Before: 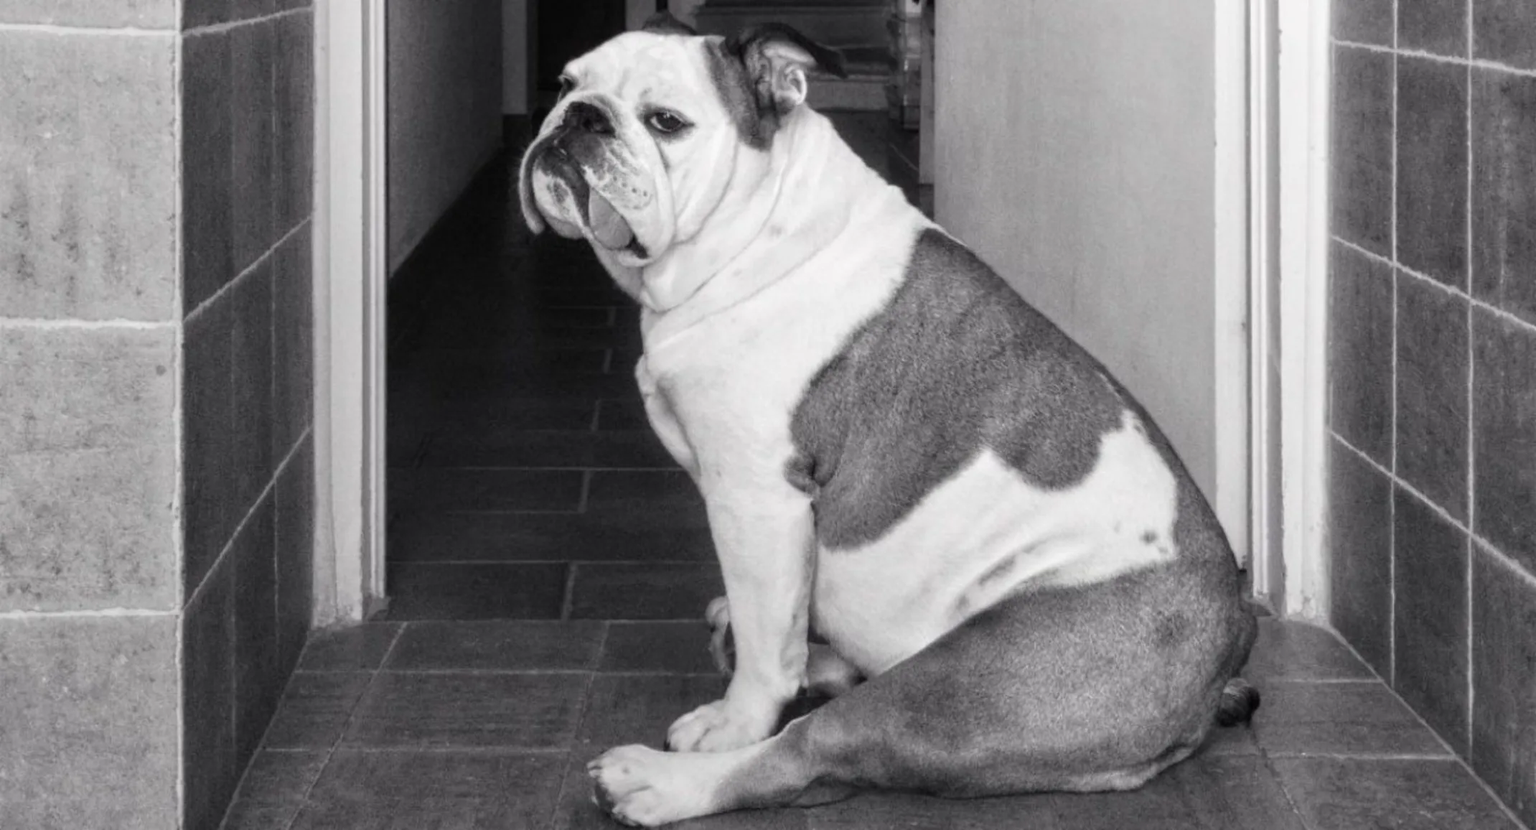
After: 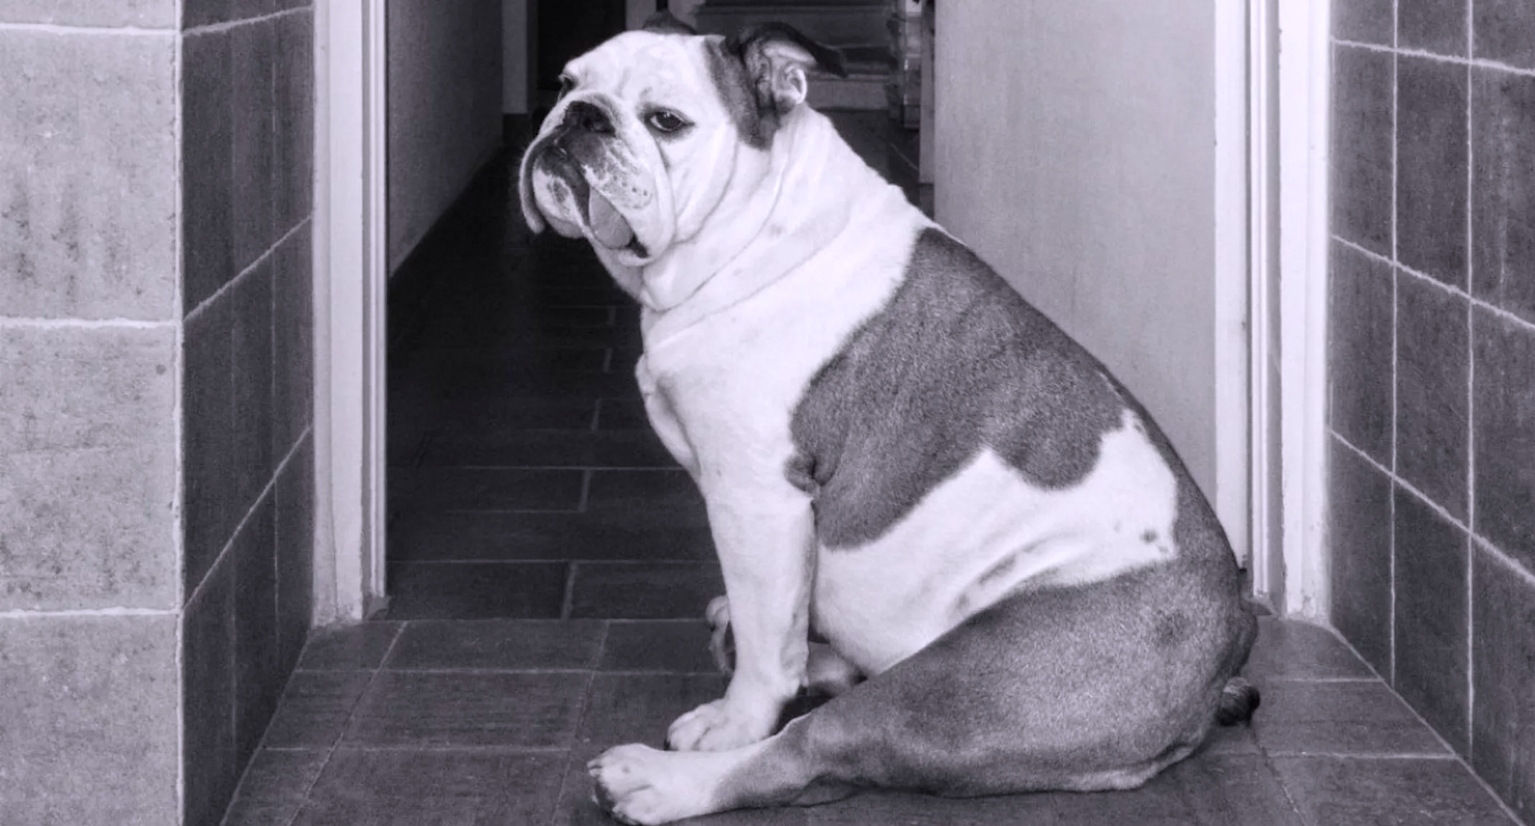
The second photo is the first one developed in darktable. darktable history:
color calibration: output R [1.063, -0.012, -0.003, 0], output B [-0.079, 0.047, 1, 0], illuminant F (fluorescent), F source F9 (Cool White Deluxe 4150 K) – high CRI, x 0.374, y 0.373, temperature 4159.92 K
crop: top 0.141%, bottom 0.187%
